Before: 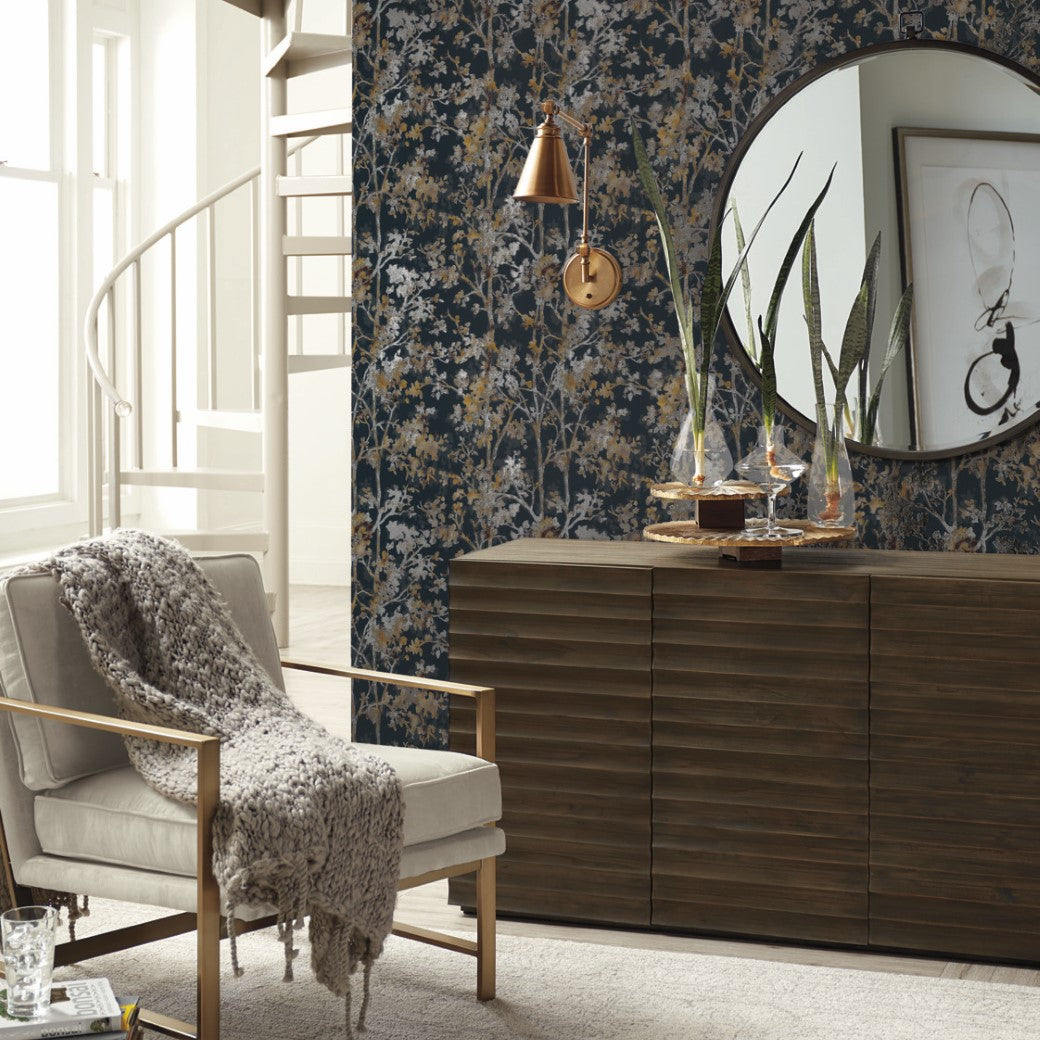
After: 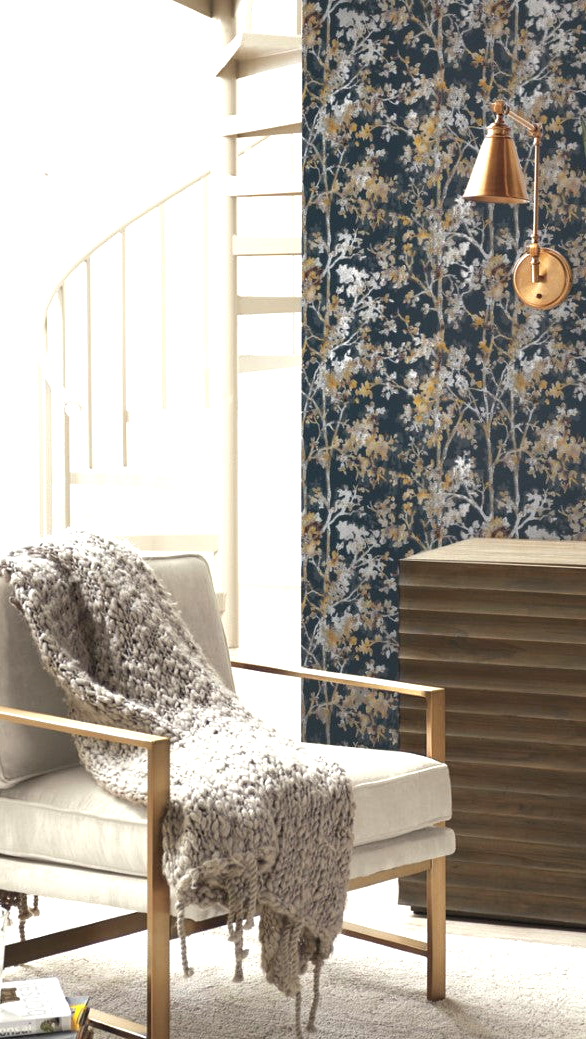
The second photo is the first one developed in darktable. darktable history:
exposure: black level correction 0.001, exposure 0.957 EV, compensate highlight preservation false
crop: left 4.875%, right 38.722%
